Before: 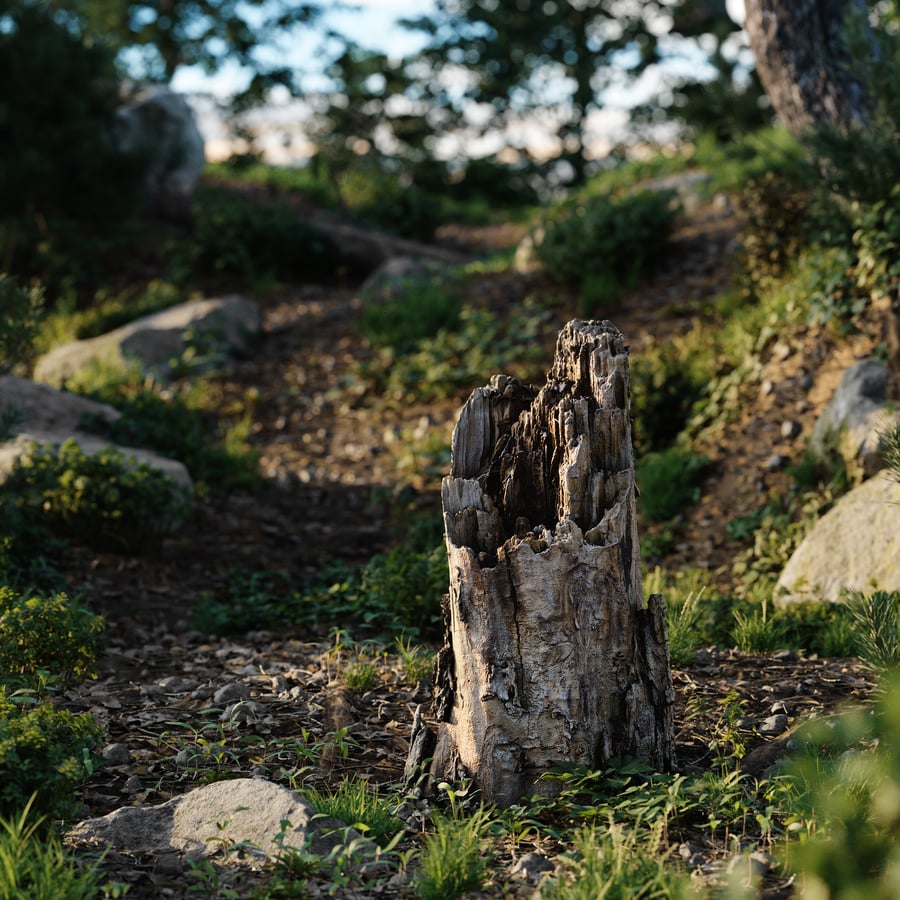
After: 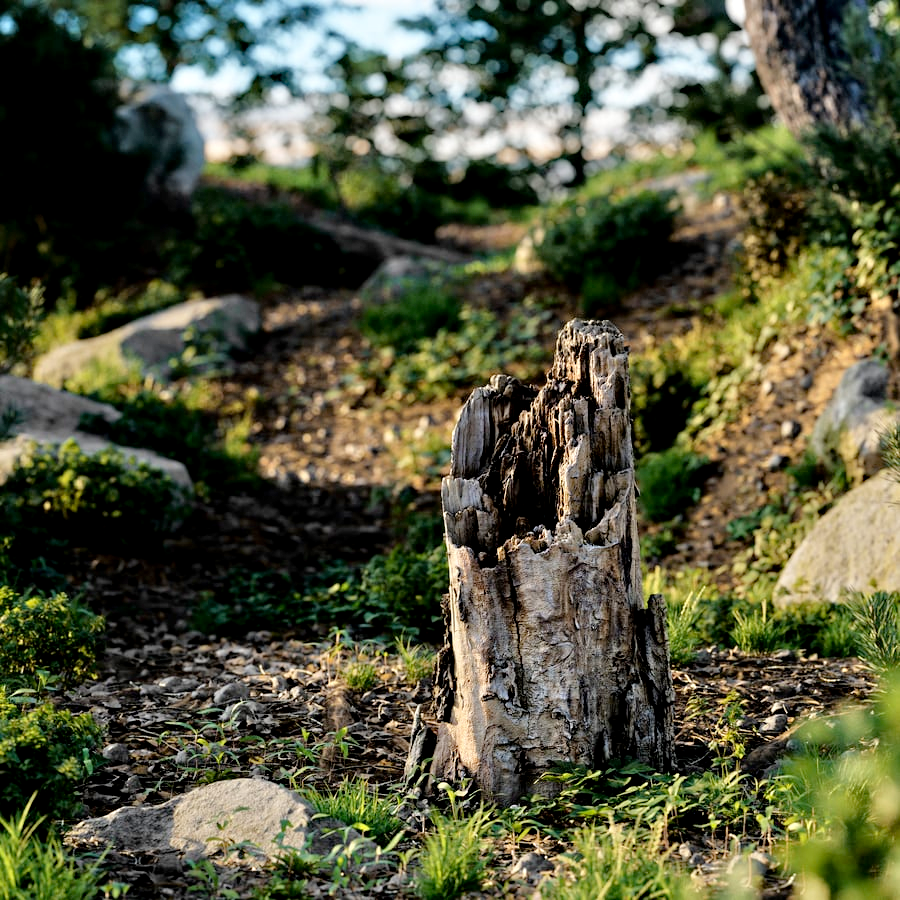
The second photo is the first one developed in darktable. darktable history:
tone equalizer: -7 EV 0.146 EV, -6 EV 0.606 EV, -5 EV 1.11 EV, -4 EV 1.29 EV, -3 EV 1.17 EV, -2 EV 0.6 EV, -1 EV 0.159 EV, mask exposure compensation -0.487 EV
exposure: black level correction 0.007, compensate highlight preservation false
